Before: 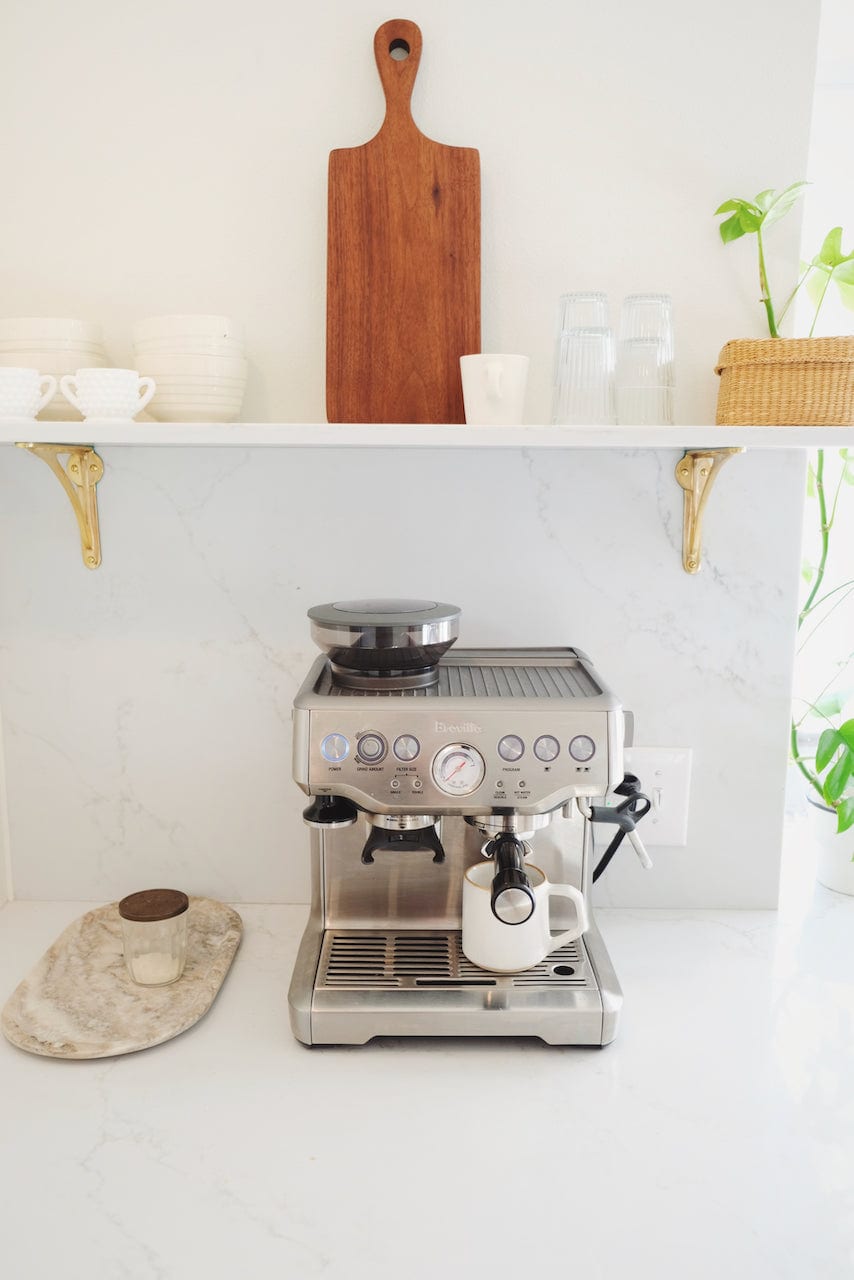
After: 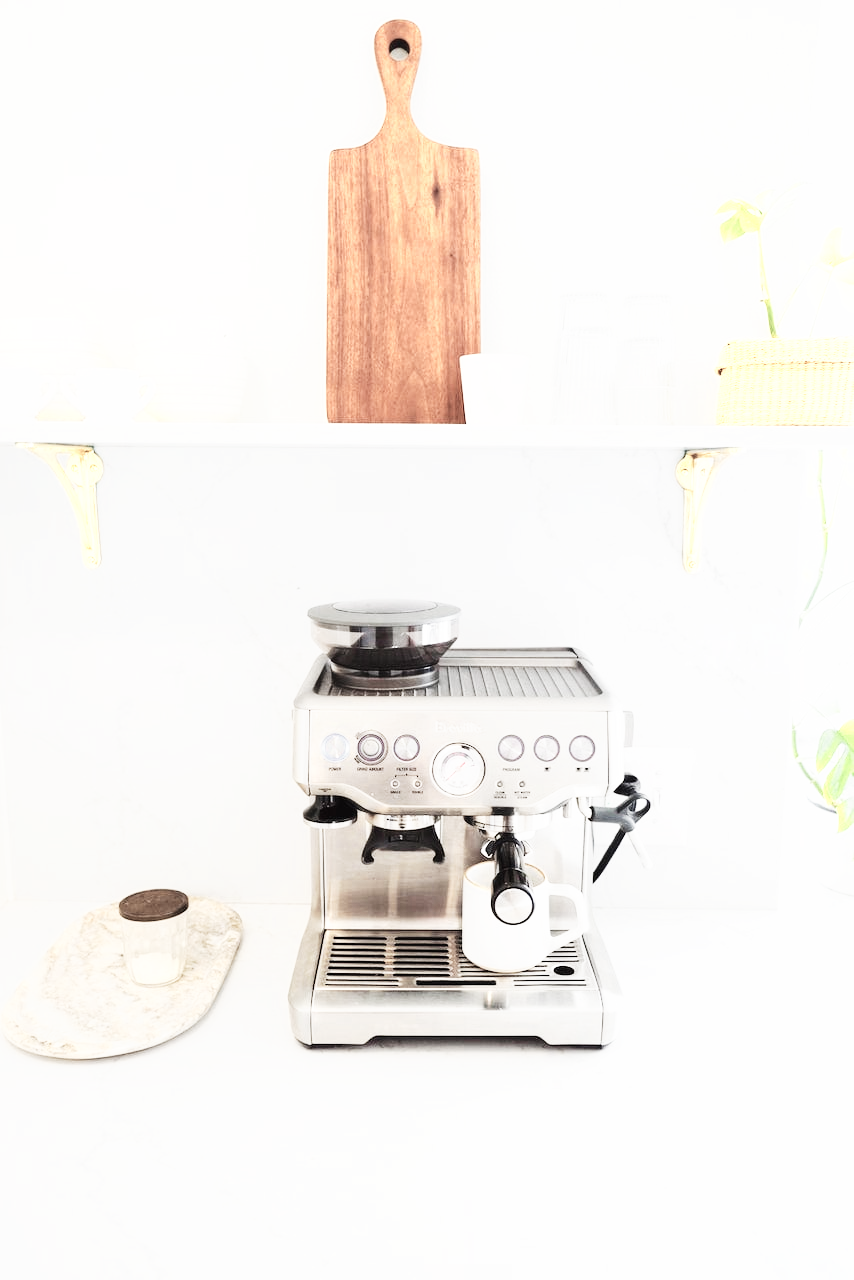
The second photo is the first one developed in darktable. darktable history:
base curve: curves: ch0 [(0, 0) (0.007, 0.004) (0.027, 0.03) (0.046, 0.07) (0.207, 0.54) (0.442, 0.872) (0.673, 0.972) (1, 1)], preserve colors none
color zones: curves: ch0 [(0, 0.6) (0.129, 0.585) (0.193, 0.596) (0.429, 0.5) (0.571, 0.5) (0.714, 0.5) (0.857, 0.5) (1, 0.6)]; ch1 [(0, 0.453) (0.112, 0.245) (0.213, 0.252) (0.429, 0.233) (0.571, 0.231) (0.683, 0.242) (0.857, 0.296) (1, 0.453)]
